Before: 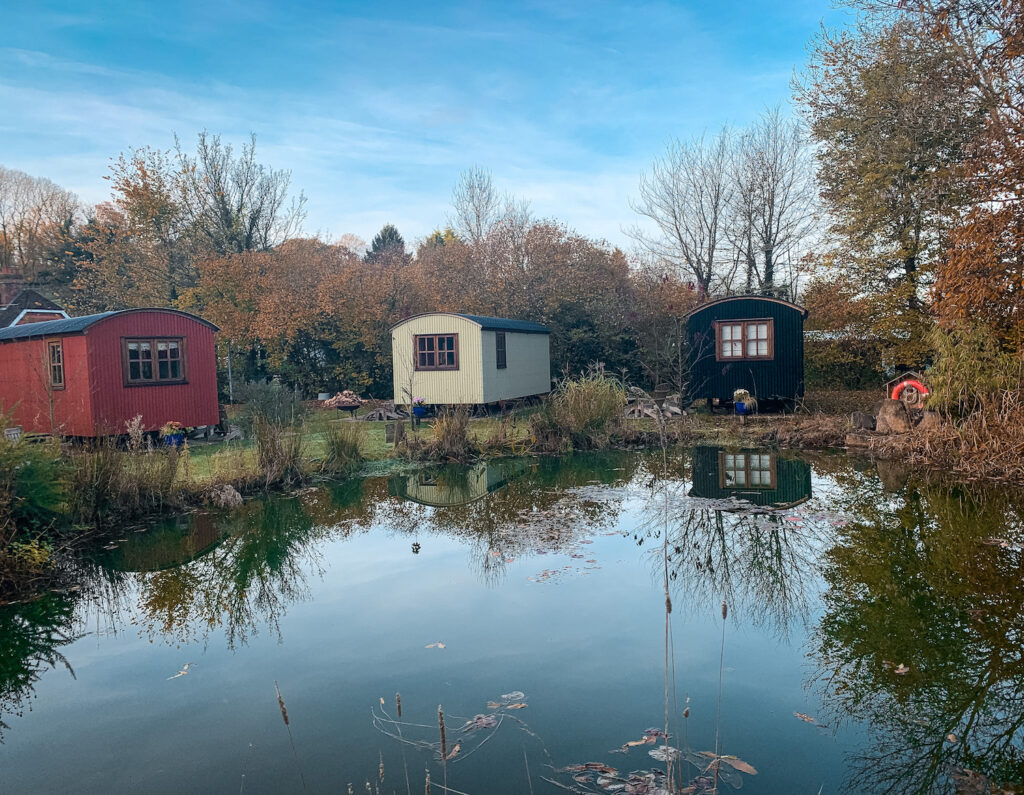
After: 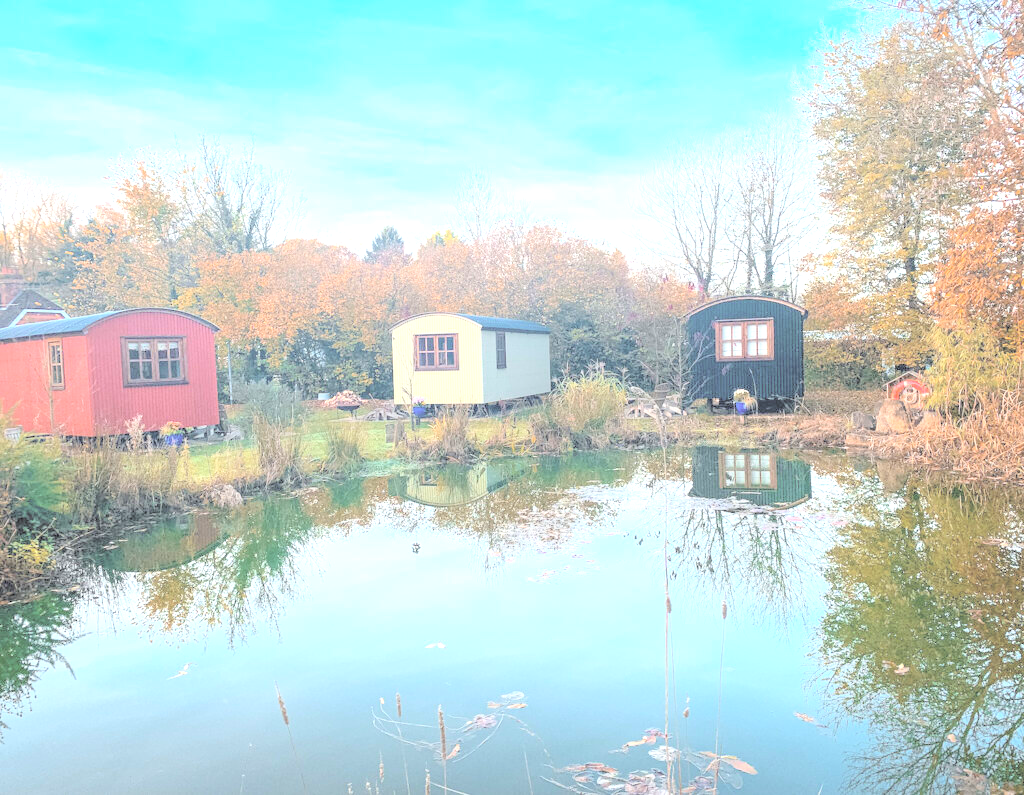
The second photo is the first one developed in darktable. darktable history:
exposure: exposure 0.297 EV, compensate highlight preservation false
contrast brightness saturation: brightness 0.992
tone equalizer: -8 EV -1.1 EV, -7 EV -1.05 EV, -6 EV -0.901 EV, -5 EV -0.563 EV, -3 EV 0.553 EV, -2 EV 0.853 EV, -1 EV 0.989 EV, +0 EV 1.08 EV, smoothing diameter 24.85%, edges refinement/feathering 11.83, preserve details guided filter
